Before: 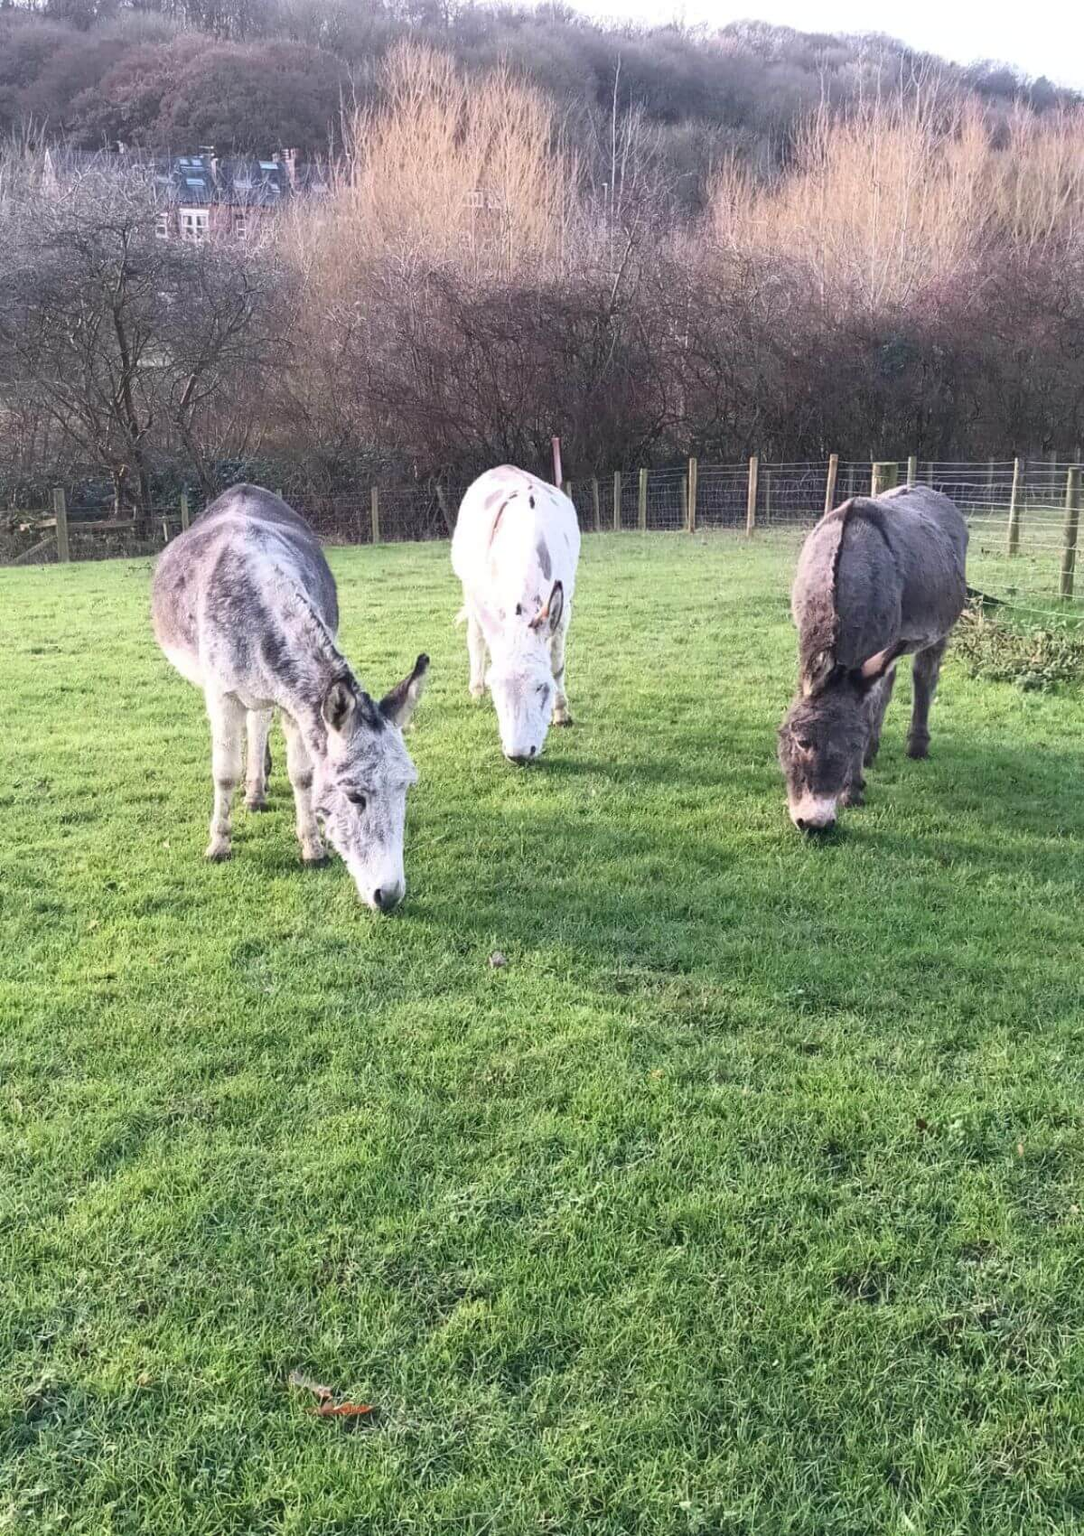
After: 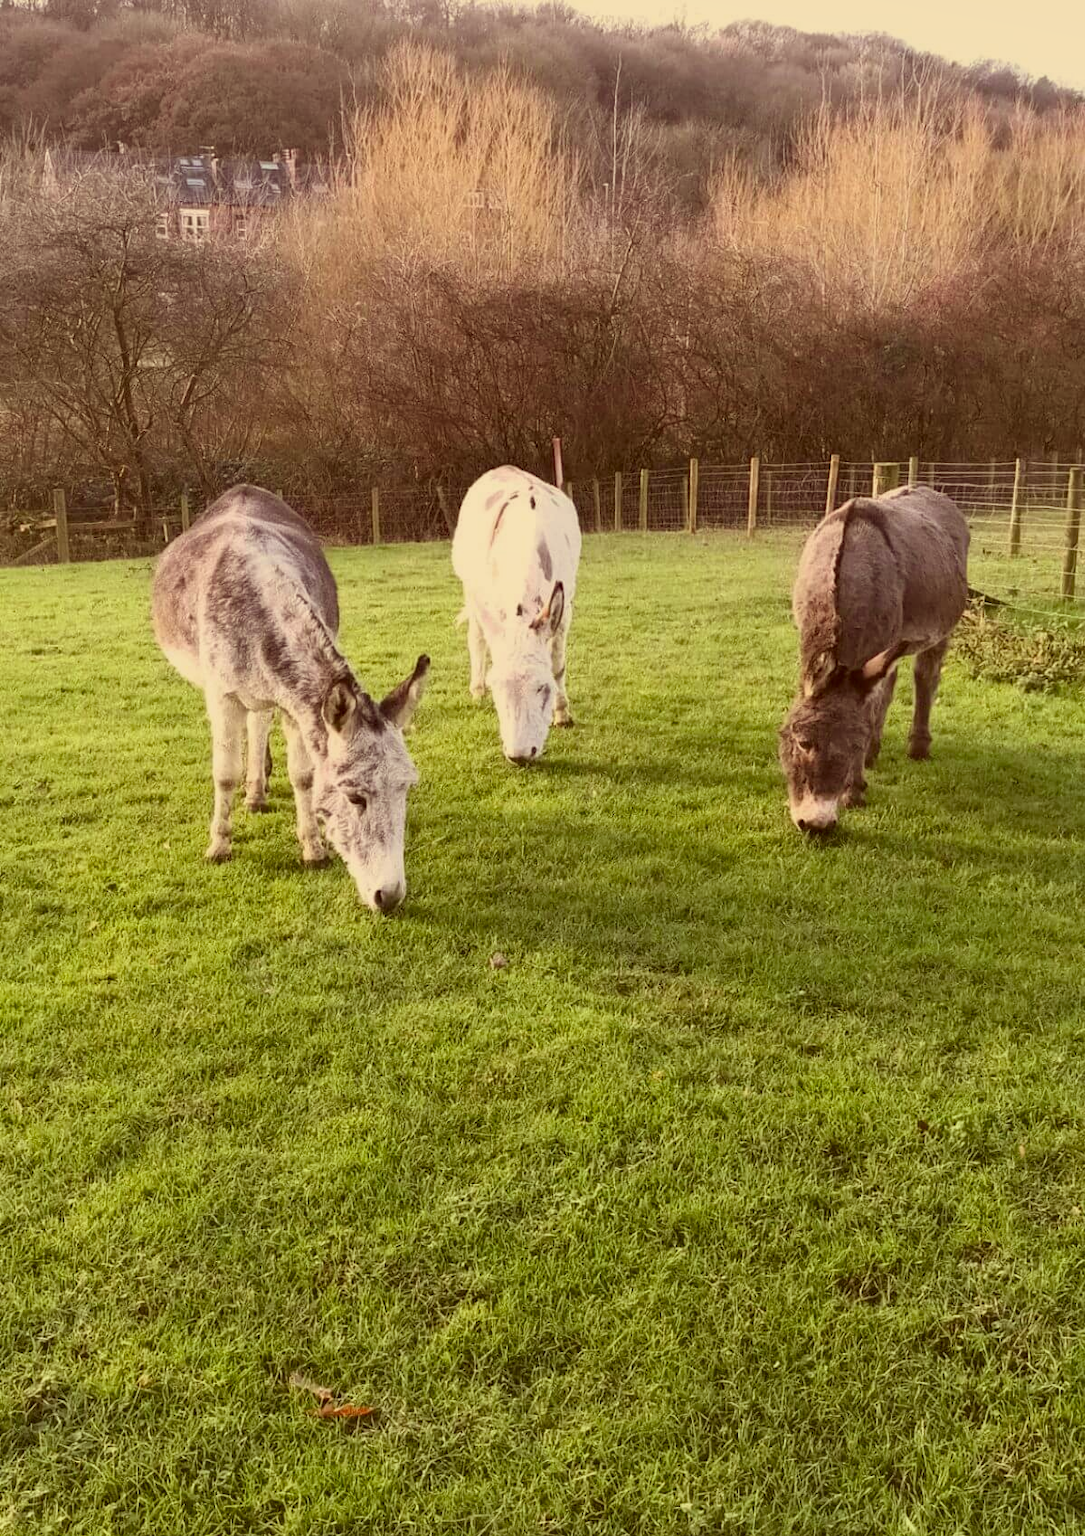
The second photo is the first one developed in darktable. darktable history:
shadows and highlights: shadows 52.34, highlights -28.23, soften with gaussian
exposure: exposure -0.36 EV, compensate highlight preservation false
crop: bottom 0.071%
color correction: highlights a* 1.12, highlights b* 24.26, shadows a* 15.58, shadows b* 24.26
